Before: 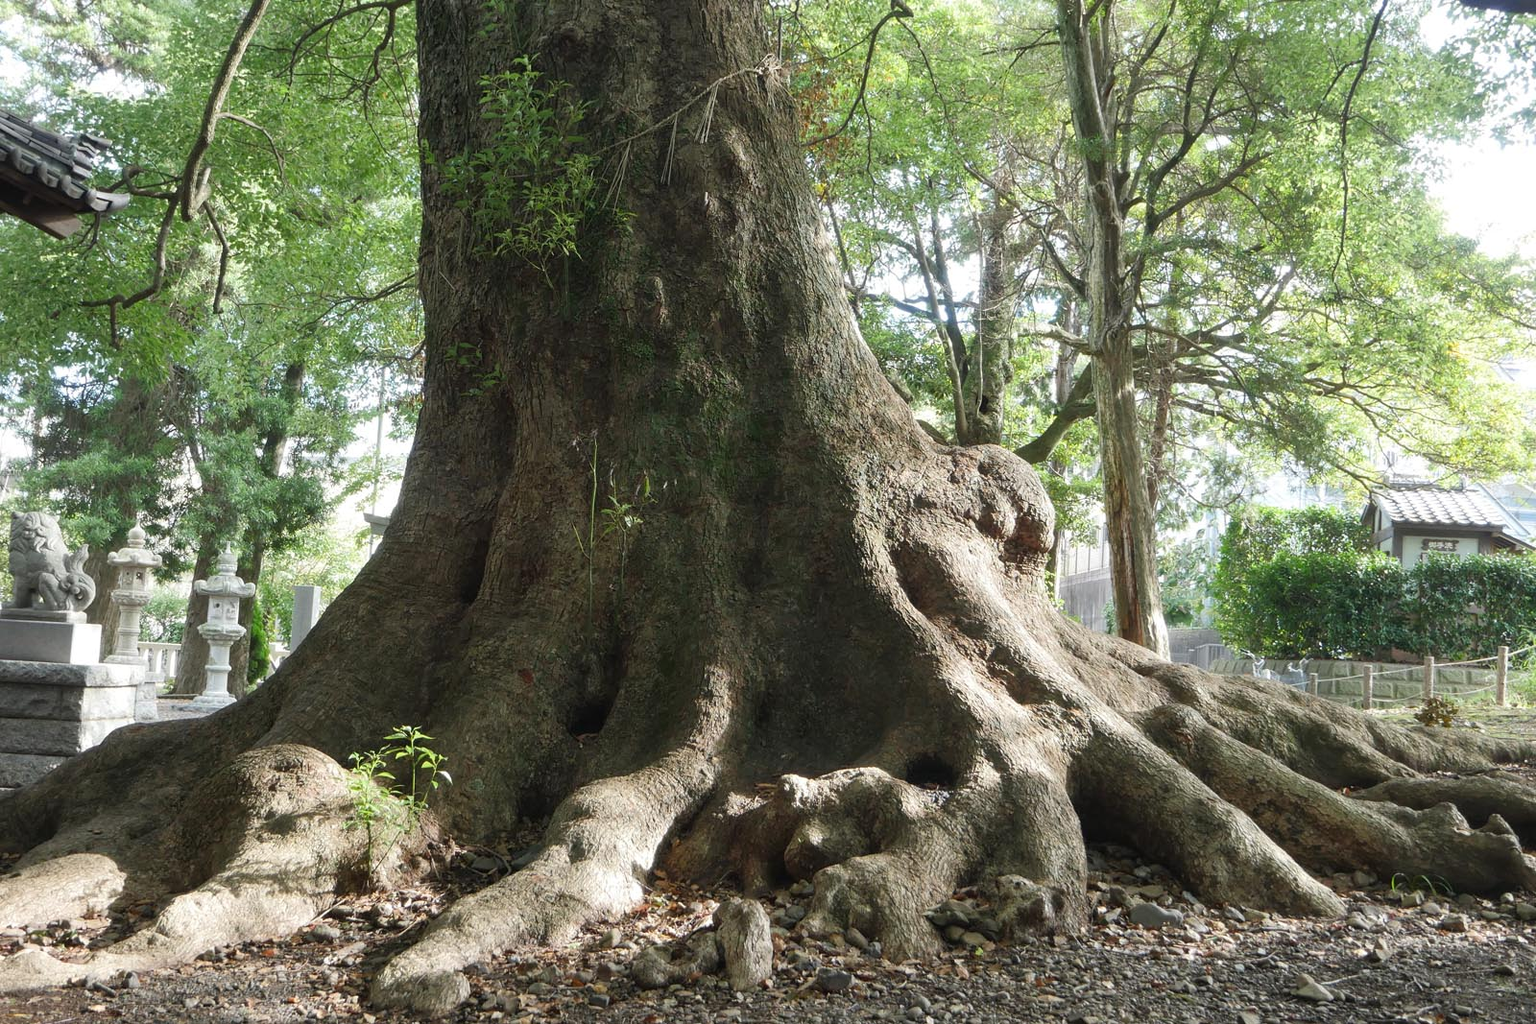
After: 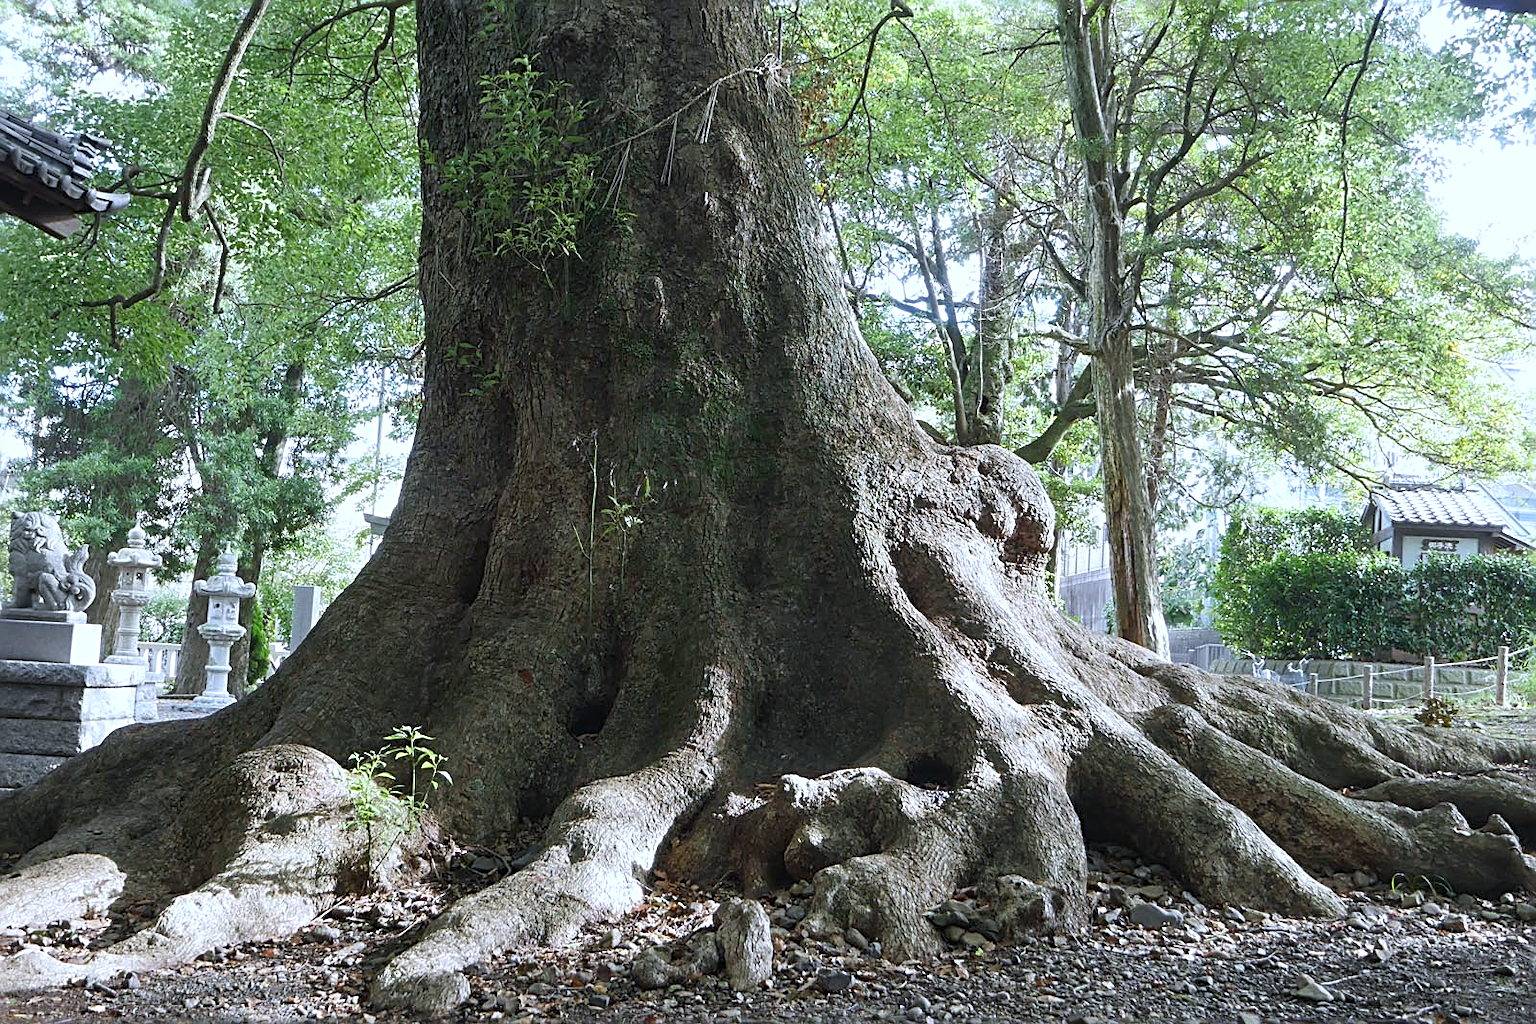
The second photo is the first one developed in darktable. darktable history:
white balance: red 0.948, green 1.02, blue 1.176
sharpen: radius 2.584, amount 0.688
